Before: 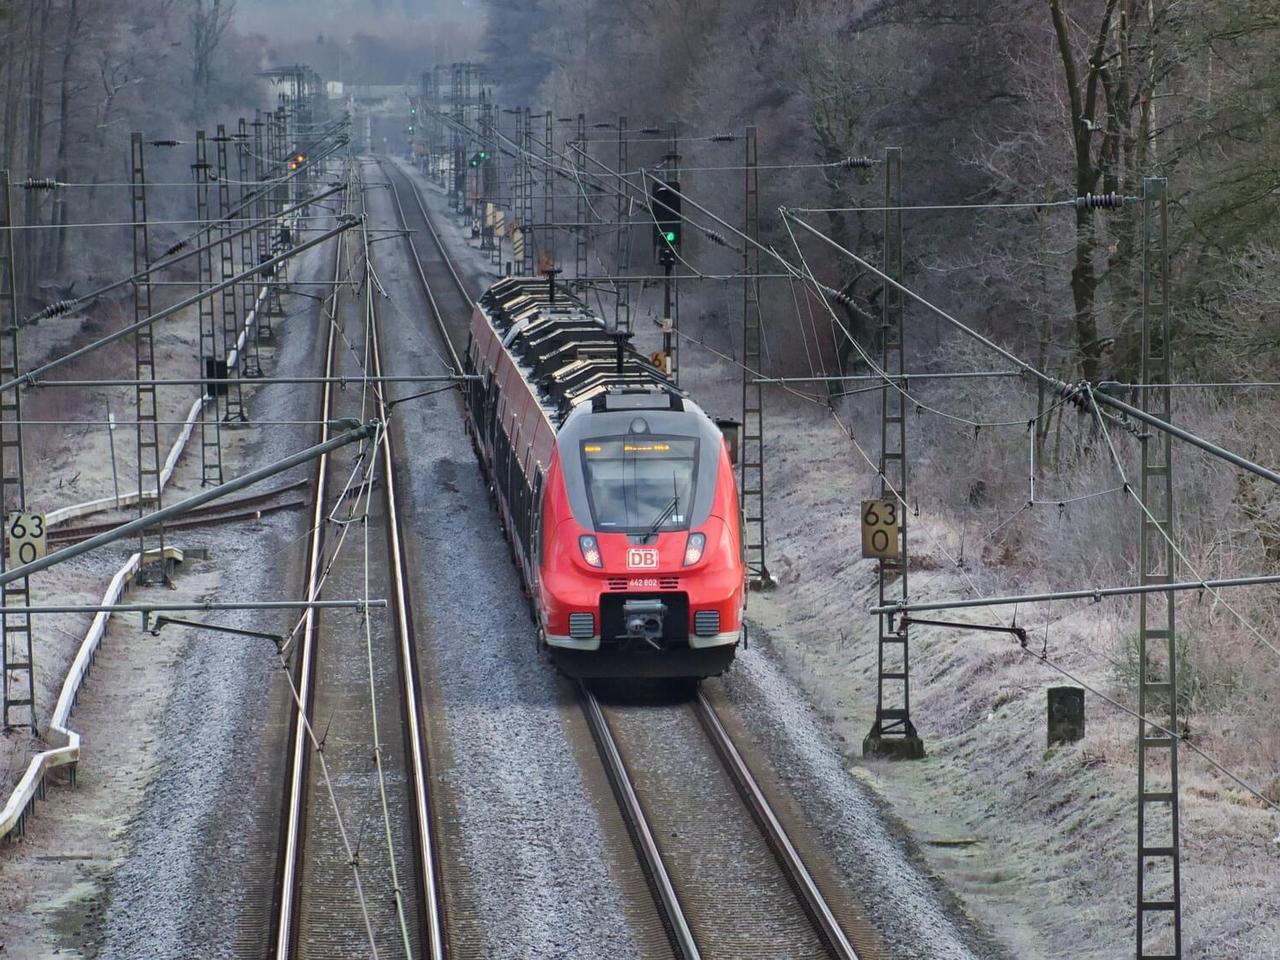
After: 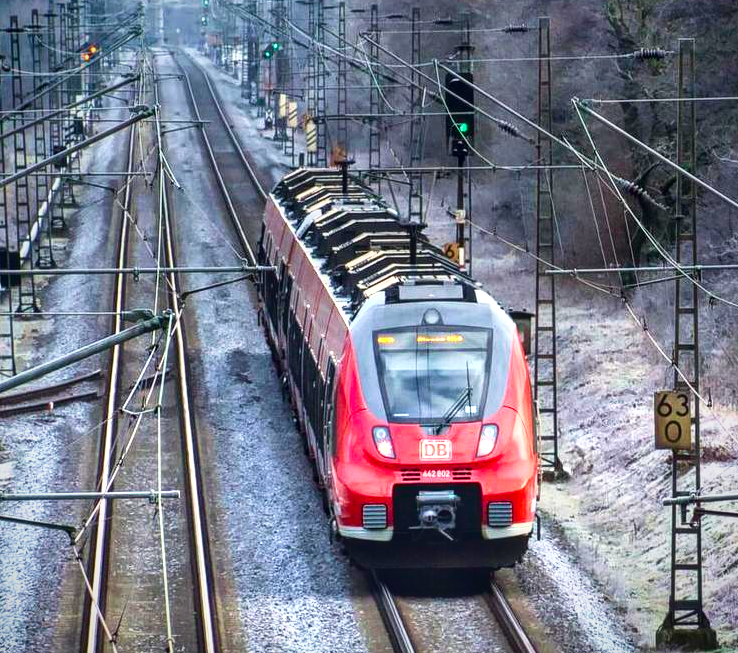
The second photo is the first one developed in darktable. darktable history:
local contrast: on, module defaults
vignetting: fall-off radius 60.8%, saturation 0.365
color balance rgb: perceptual saturation grading › global saturation 29.96%
tone curve: curves: ch0 [(0, 0) (0.003, 0.023) (0.011, 0.024) (0.025, 0.028) (0.044, 0.035) (0.069, 0.043) (0.1, 0.052) (0.136, 0.063) (0.177, 0.094) (0.224, 0.145) (0.277, 0.209) (0.335, 0.281) (0.399, 0.364) (0.468, 0.453) (0.543, 0.553) (0.623, 0.66) (0.709, 0.767) (0.801, 0.88) (0.898, 0.968) (1, 1)], color space Lab, independent channels, preserve colors none
velvia: on, module defaults
exposure: black level correction 0, exposure 0.696 EV, compensate highlight preservation false
shadows and highlights: soften with gaussian
crop: left 16.243%, top 11.405%, right 26.053%, bottom 20.51%
